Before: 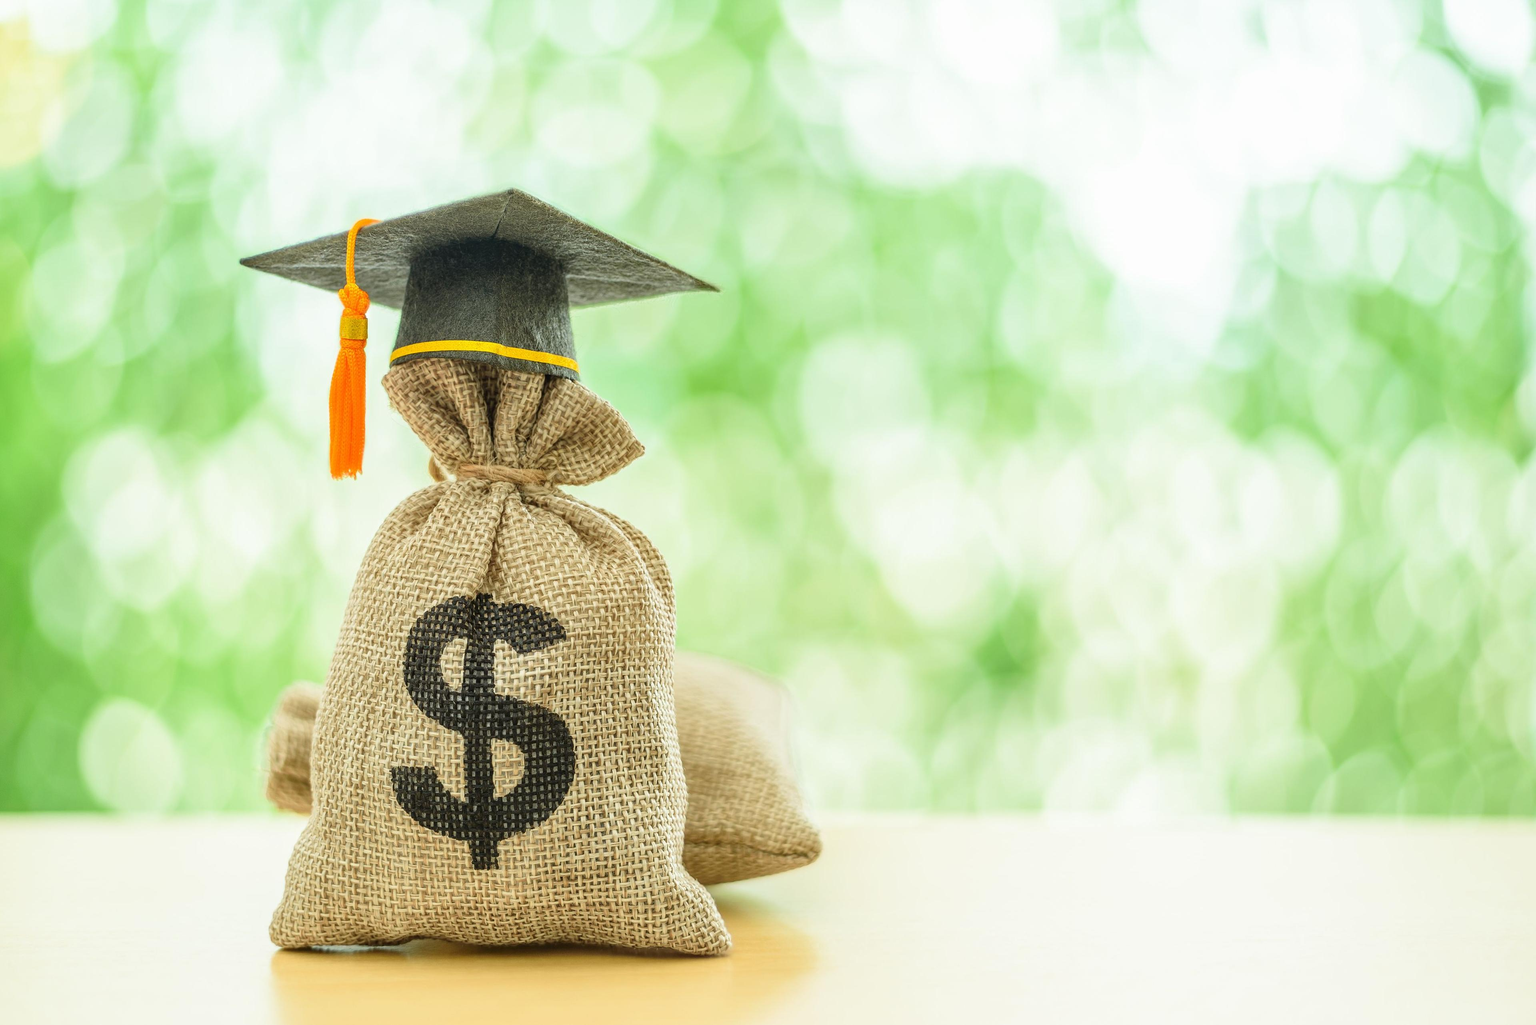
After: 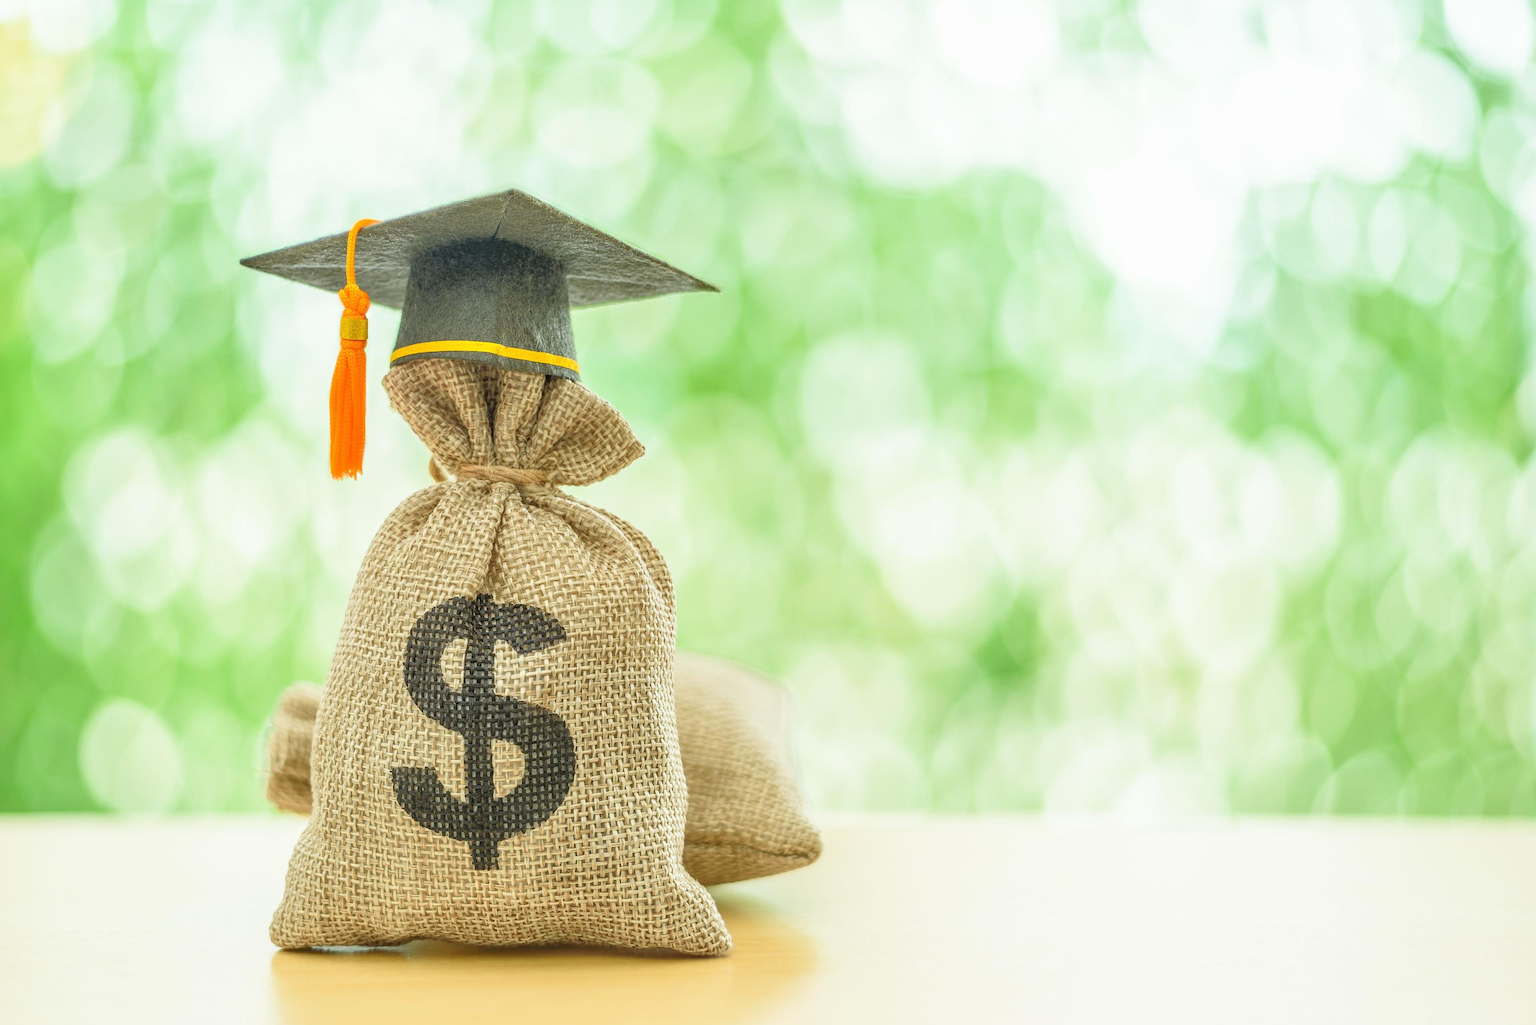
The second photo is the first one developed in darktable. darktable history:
tone equalizer: -7 EV 0.145 EV, -6 EV 0.607 EV, -5 EV 1.17 EV, -4 EV 1.36 EV, -3 EV 1.13 EV, -2 EV 0.6 EV, -1 EV 0.151 EV
